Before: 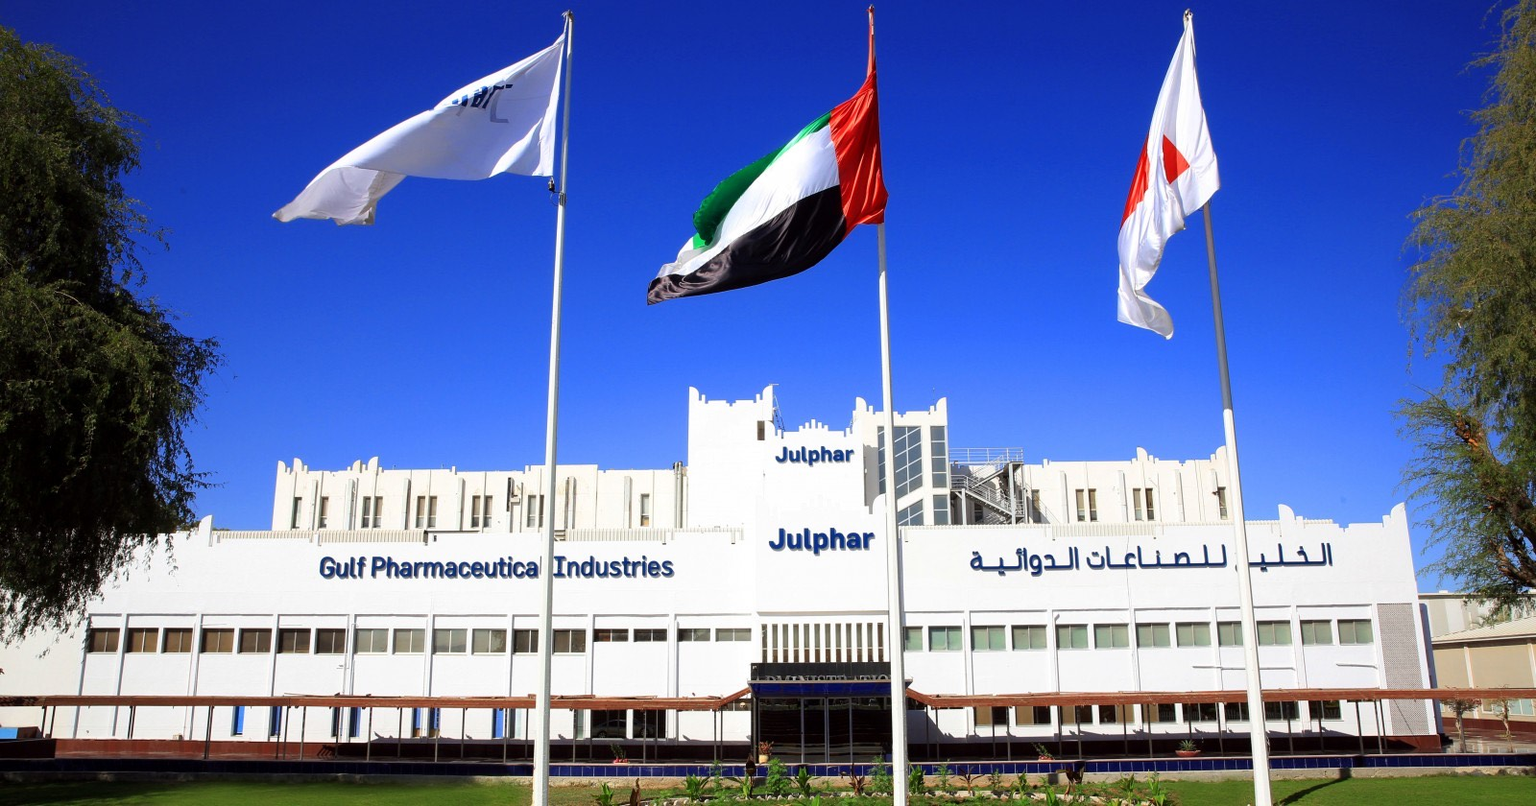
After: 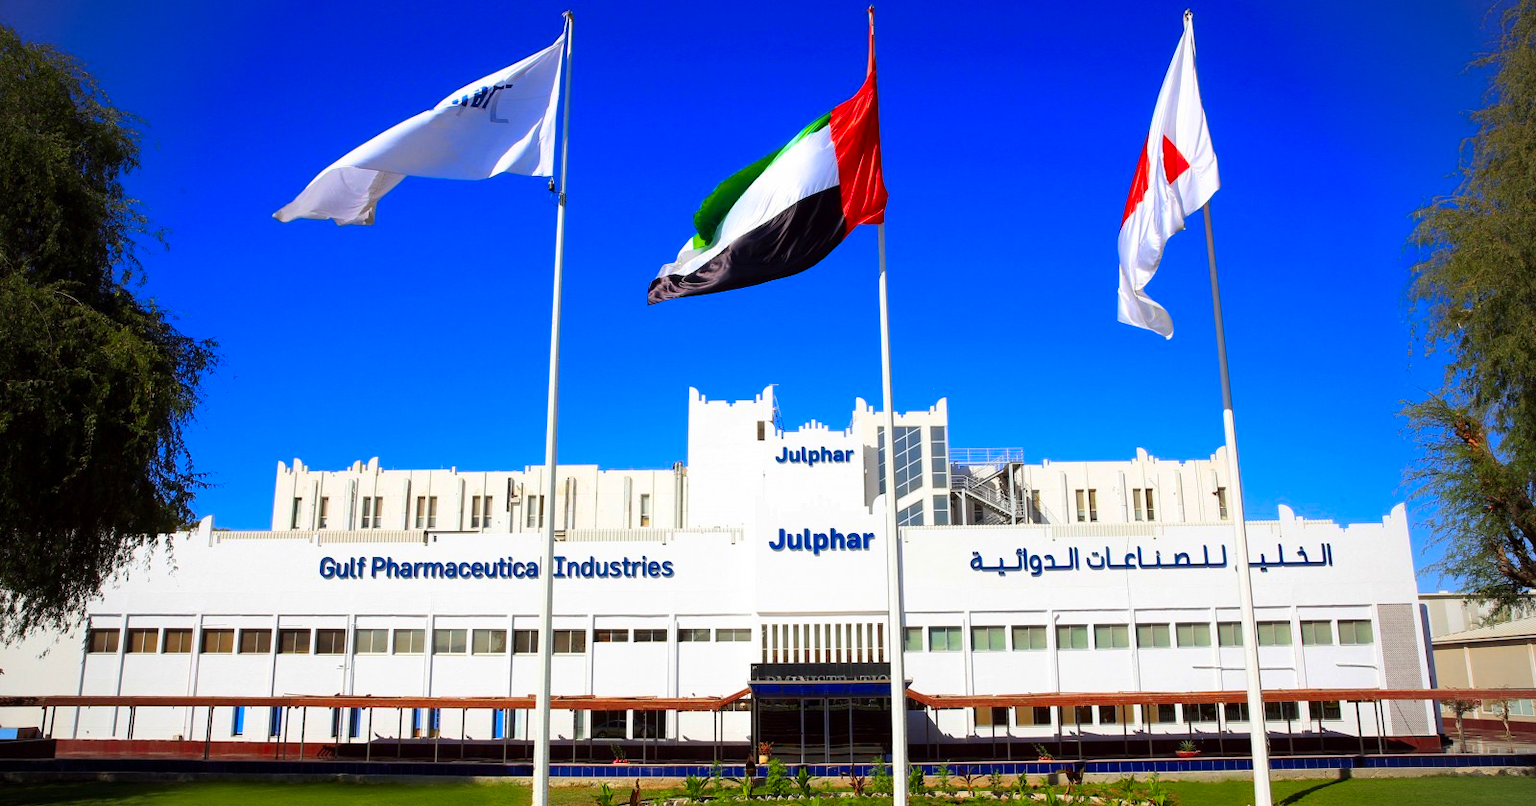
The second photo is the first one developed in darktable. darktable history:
color zones: curves: ch2 [(0, 0.5) (0.143, 0.5) (0.286, 0.489) (0.415, 0.421) (0.571, 0.5) (0.714, 0.5) (0.857, 0.5) (1, 0.5)]
vignetting: brightness -0.167
contrast brightness saturation: saturation 0.5
